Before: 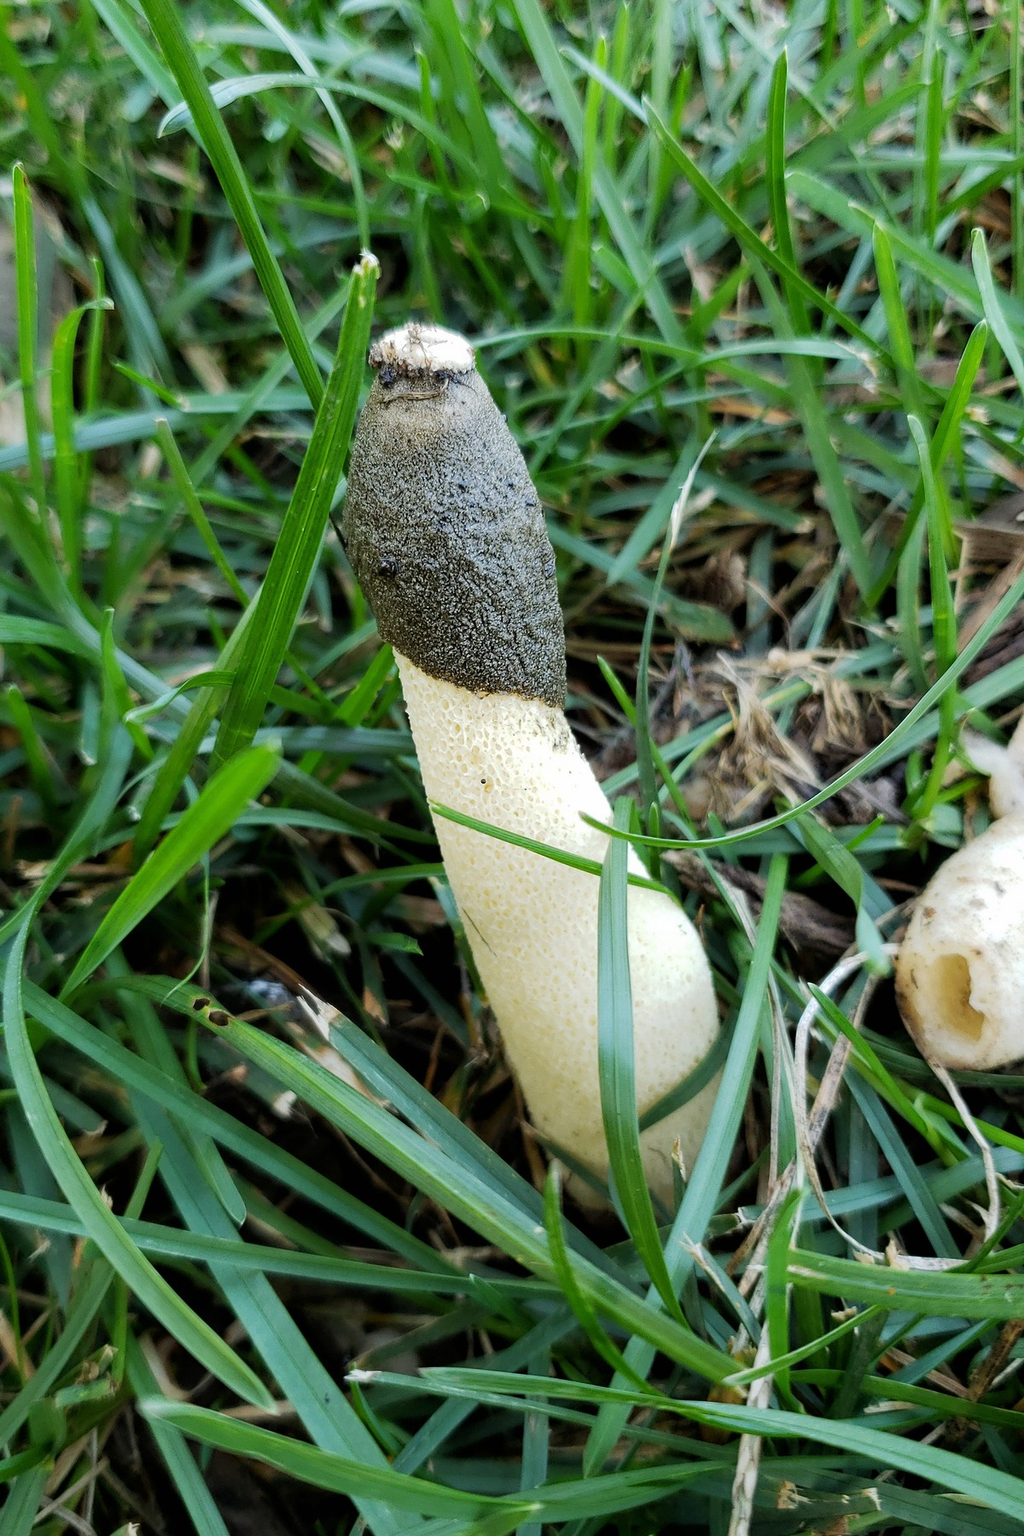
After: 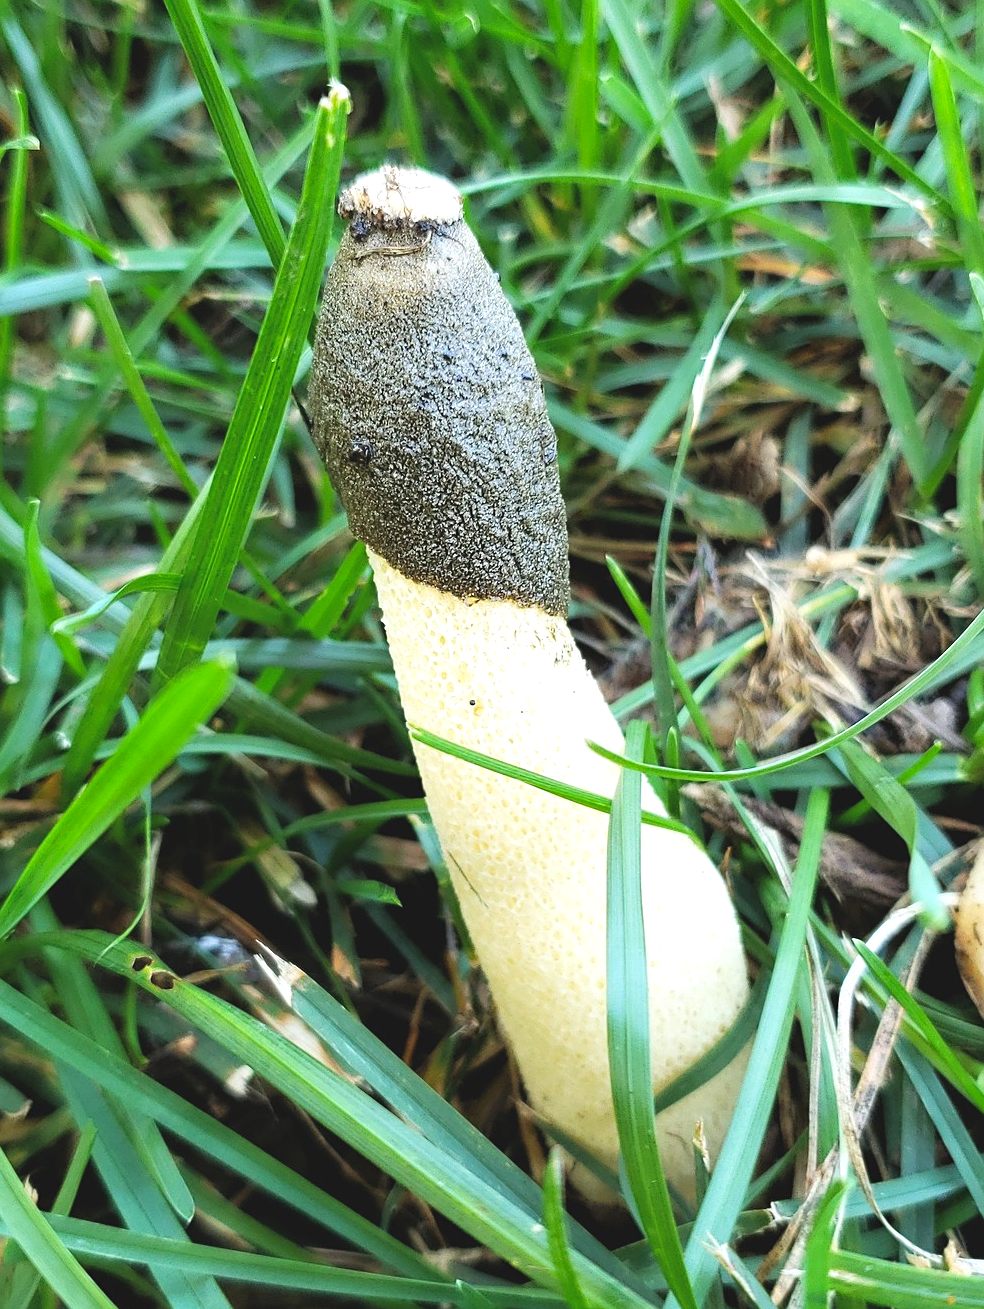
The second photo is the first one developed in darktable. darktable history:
crop: left 7.856%, top 11.836%, right 10.12%, bottom 15.387%
contrast brightness saturation: contrast 0.03, brightness 0.06, saturation 0.13
sharpen: amount 0.2
exposure: black level correction -0.005, exposure 0.622 EV, compensate highlight preservation false
